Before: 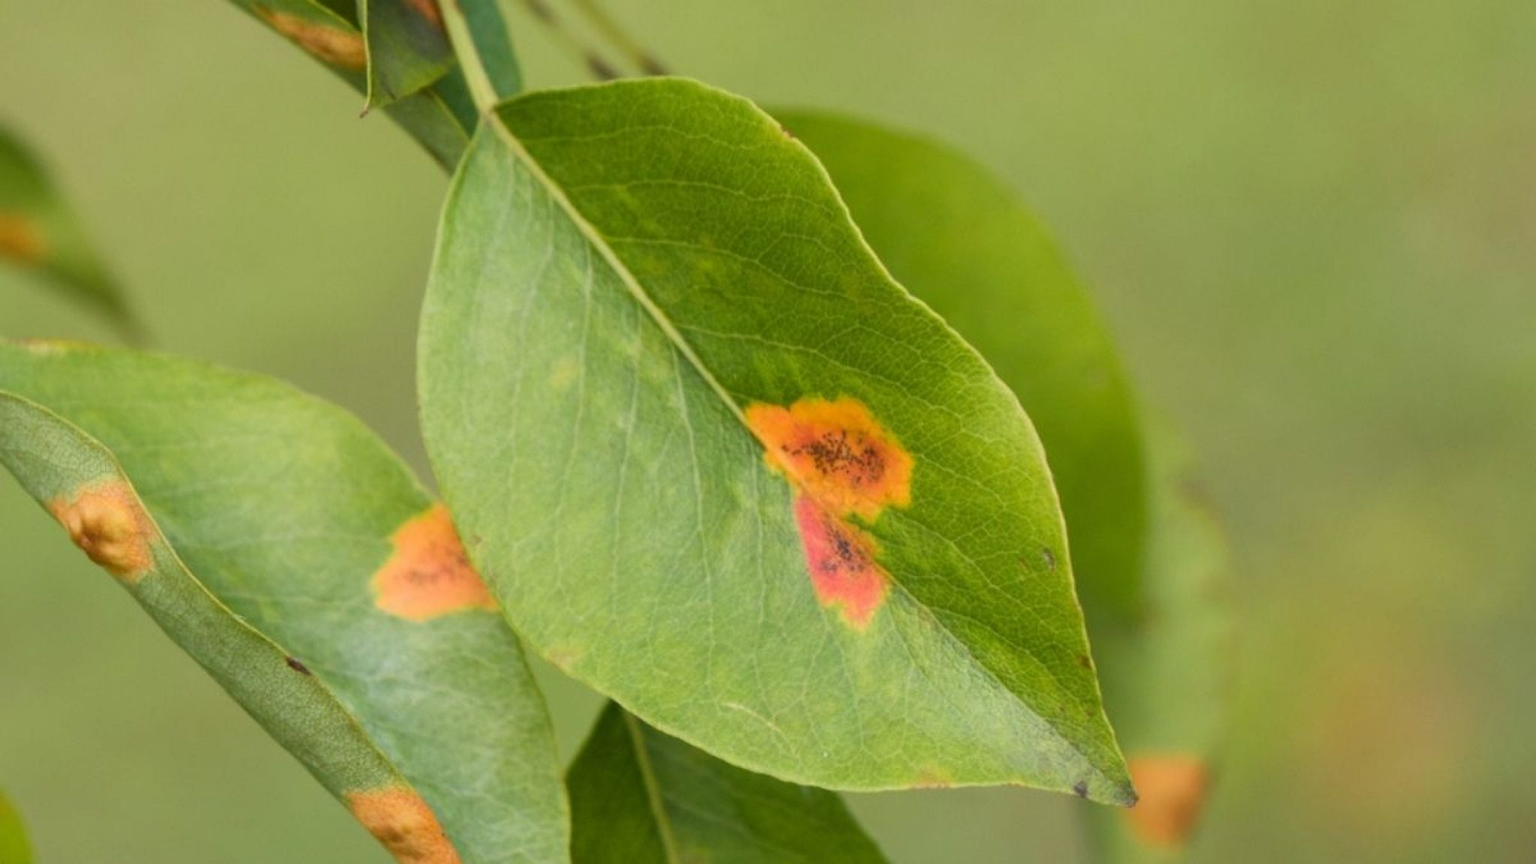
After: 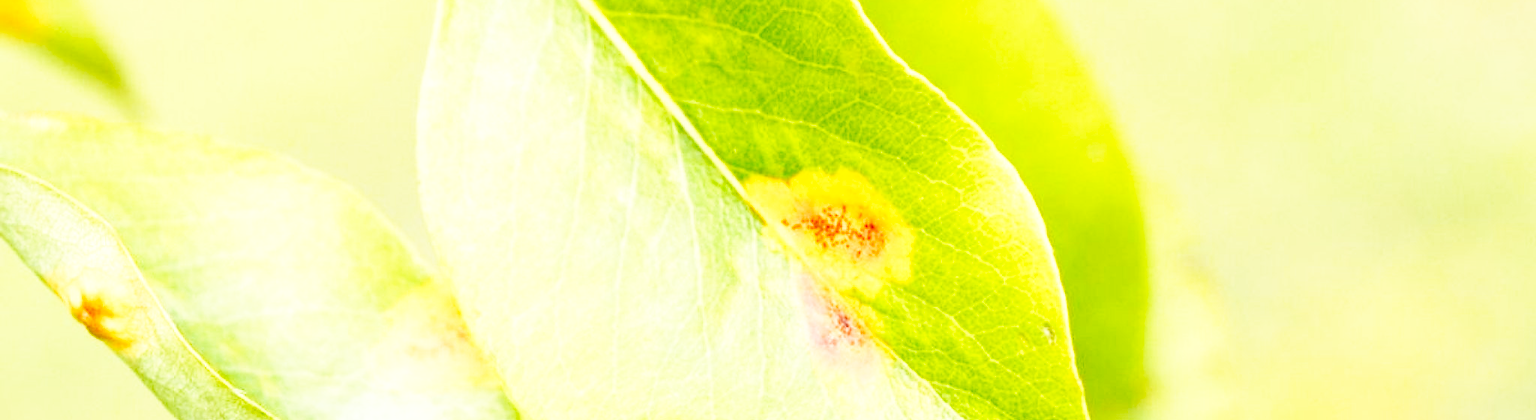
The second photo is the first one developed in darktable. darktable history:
crop and rotate: top 26.206%, bottom 25.091%
sharpen: radius 0.987, threshold 1.016
exposure: black level correction 0.008, exposure 0.978 EV, compensate highlight preservation false
base curve: curves: ch0 [(0, 0) (0.007, 0.004) (0.027, 0.03) (0.046, 0.07) (0.207, 0.54) (0.442, 0.872) (0.673, 0.972) (1, 1)], preserve colors none
